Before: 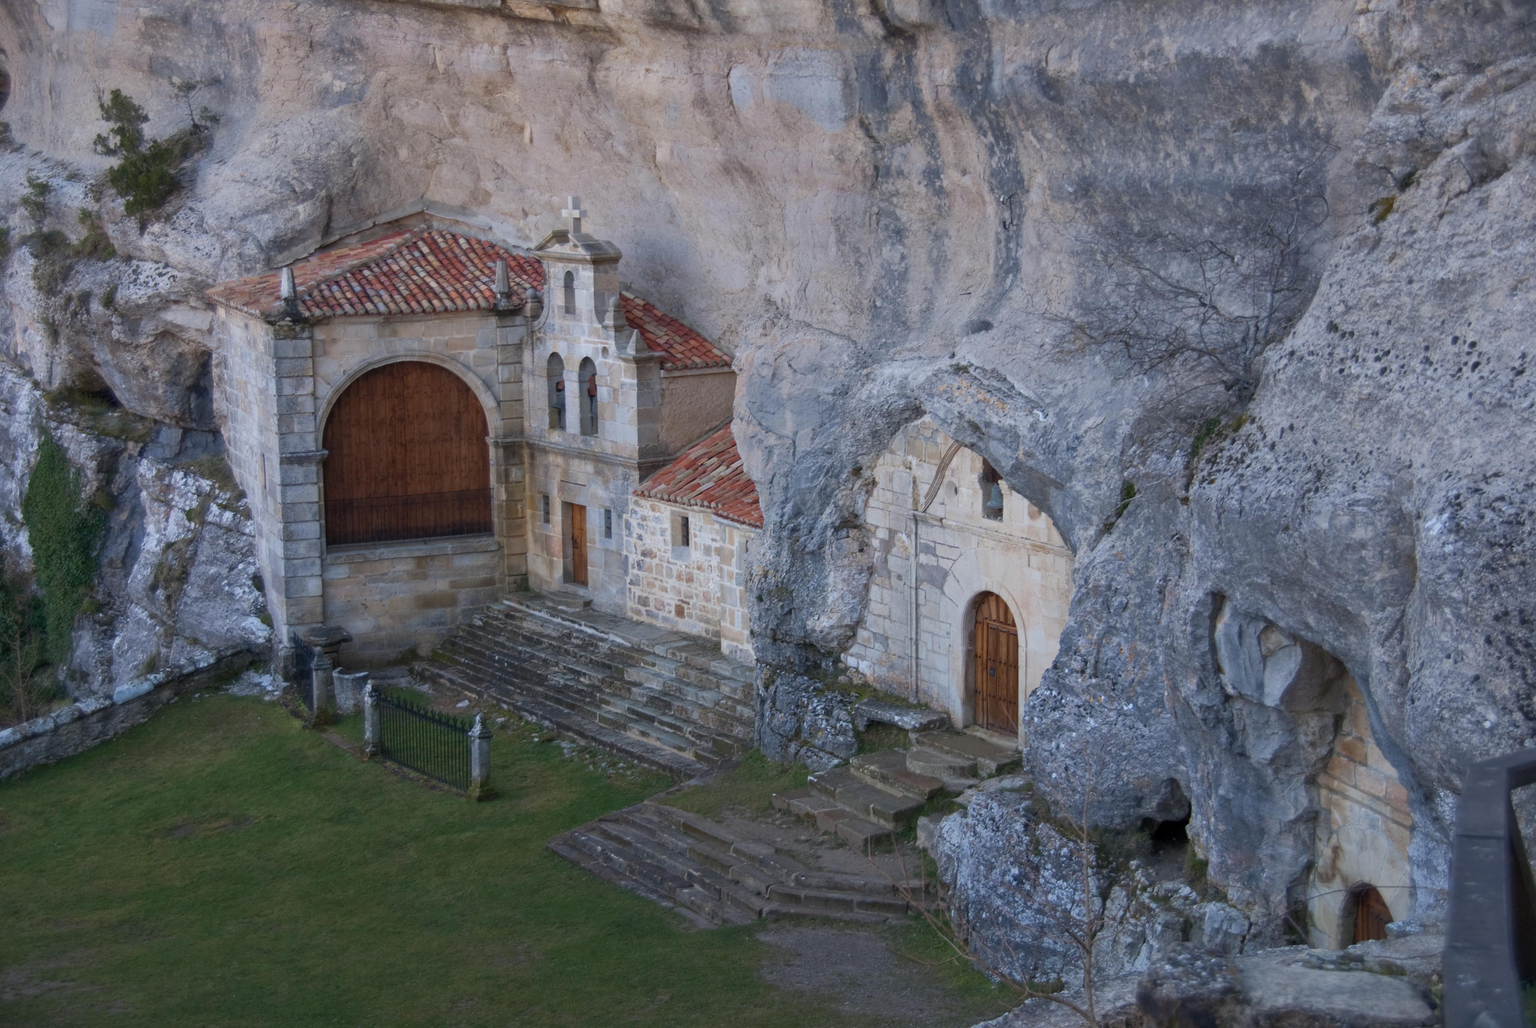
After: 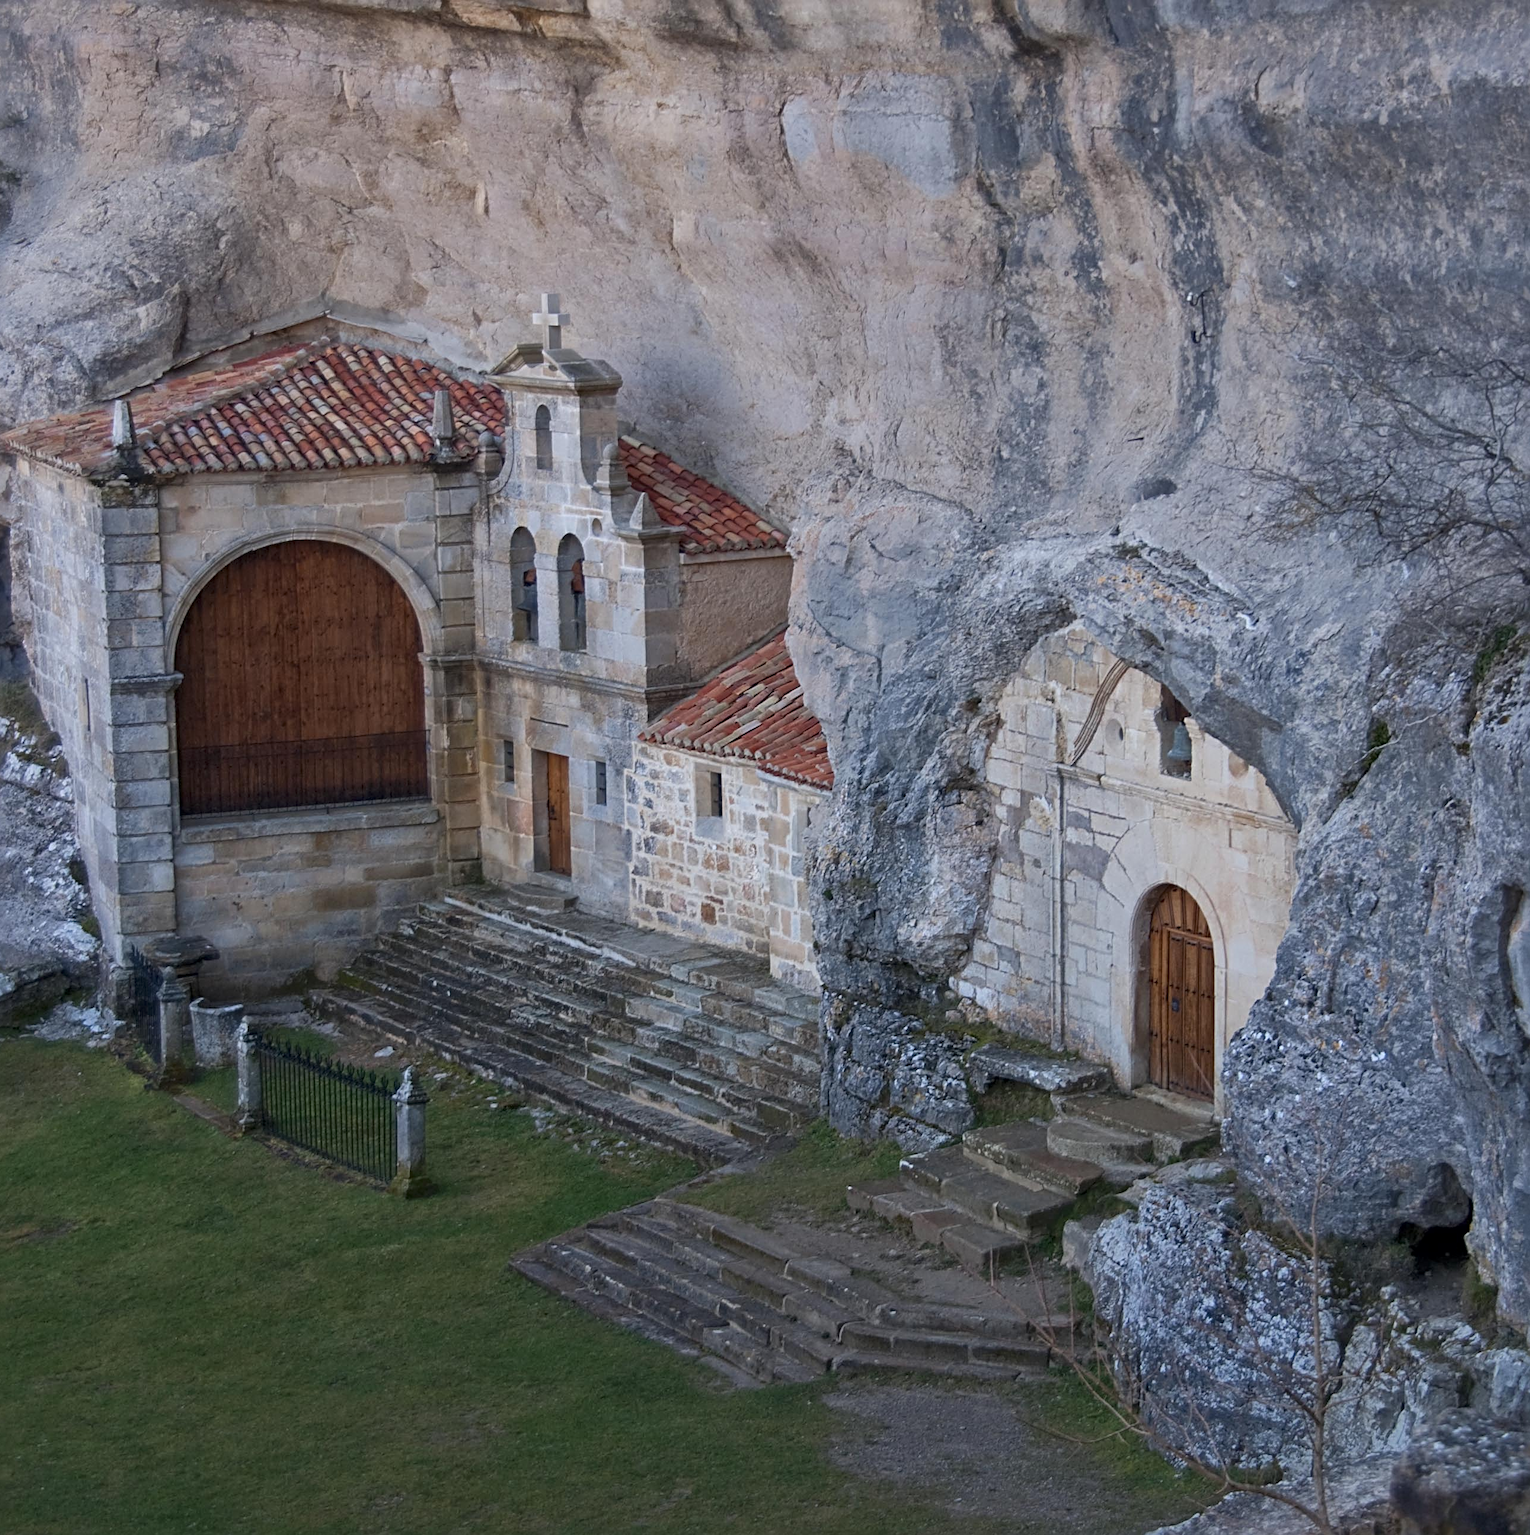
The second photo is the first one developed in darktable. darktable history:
crop and rotate: left 13.411%, right 19.898%
tone equalizer: edges refinement/feathering 500, mask exposure compensation -1.57 EV, preserve details no
sharpen: radius 3.977
local contrast: mode bilateral grid, contrast 21, coarseness 50, detail 119%, midtone range 0.2
